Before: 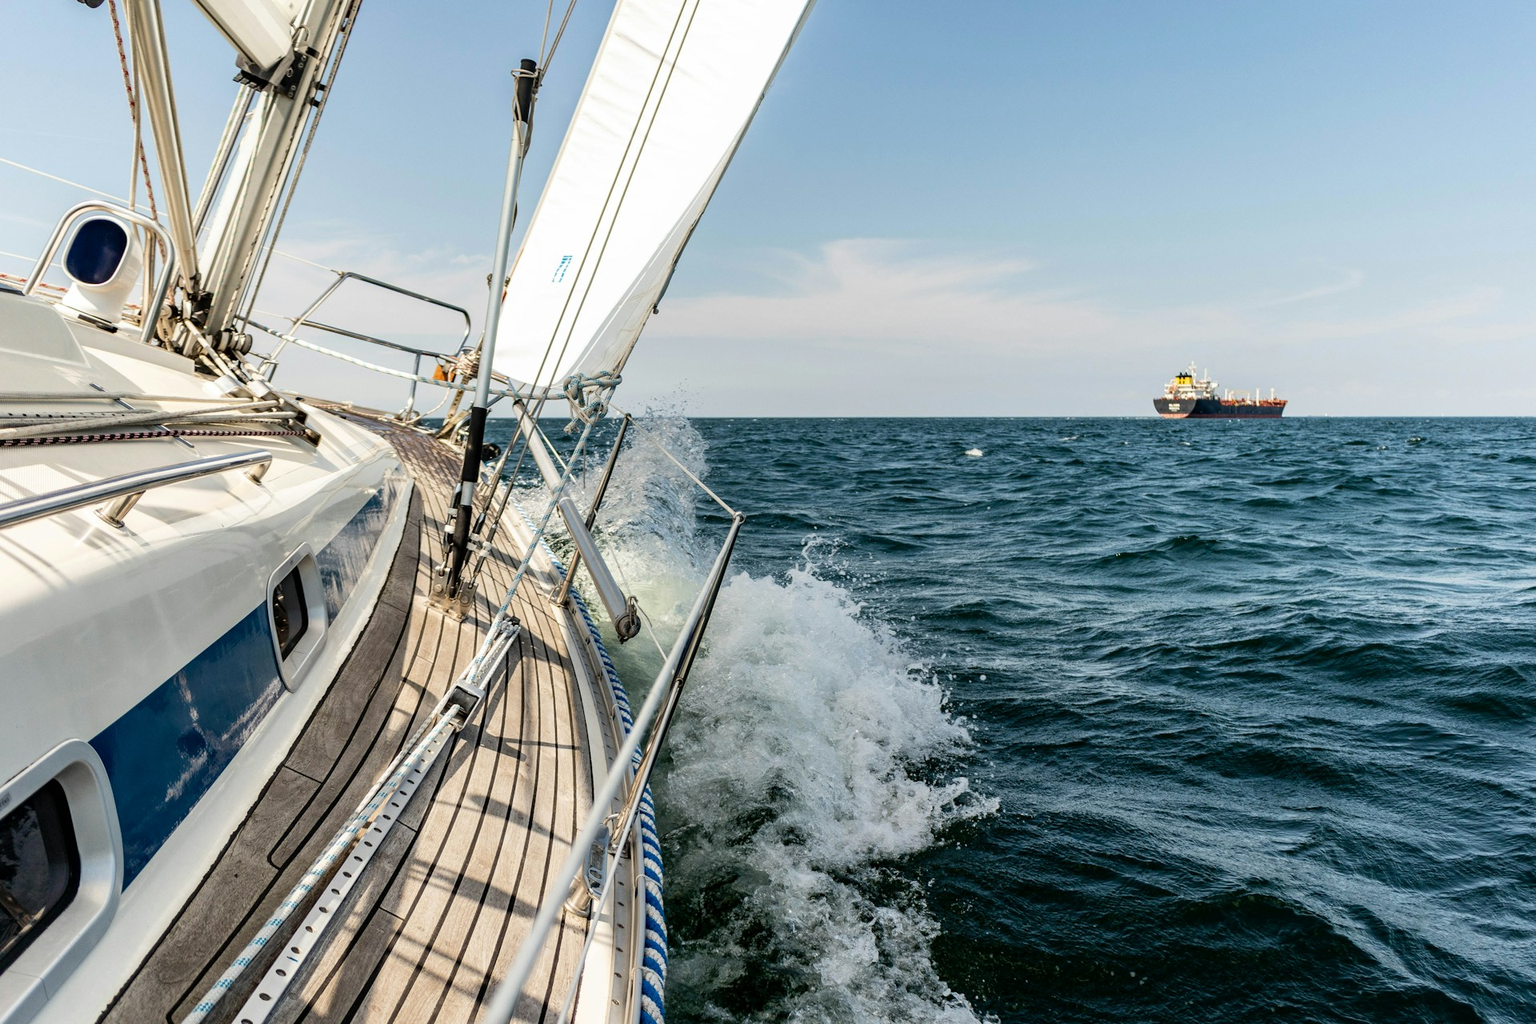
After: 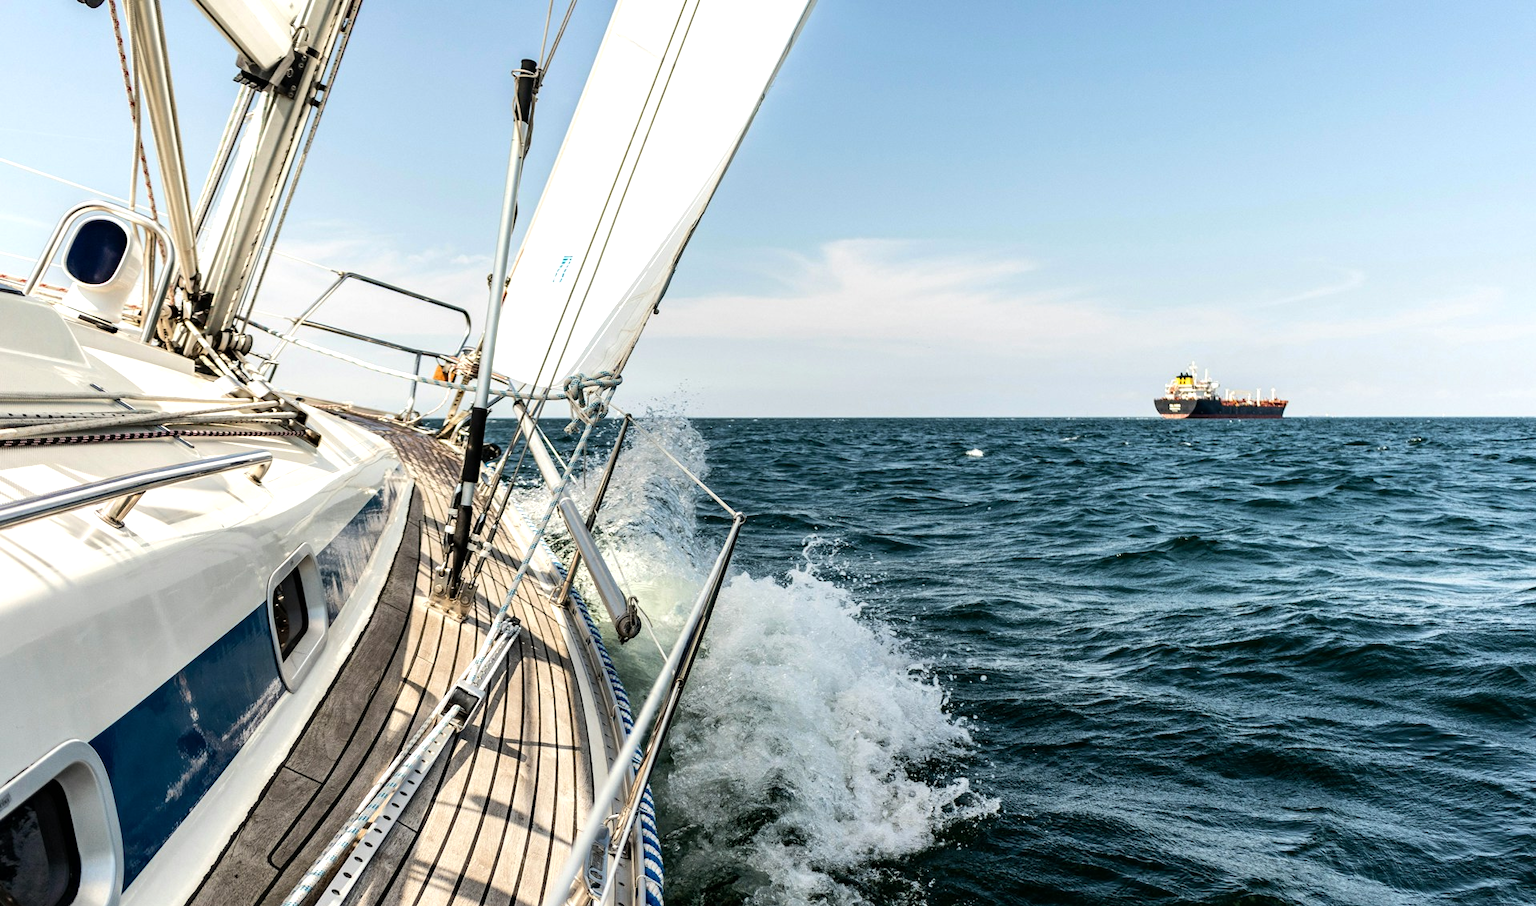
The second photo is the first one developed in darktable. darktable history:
crop and rotate: top 0%, bottom 11.49%
tone equalizer: -8 EV -0.417 EV, -7 EV -0.389 EV, -6 EV -0.333 EV, -5 EV -0.222 EV, -3 EV 0.222 EV, -2 EV 0.333 EV, -1 EV 0.389 EV, +0 EV 0.417 EV, edges refinement/feathering 500, mask exposure compensation -1.57 EV, preserve details no
